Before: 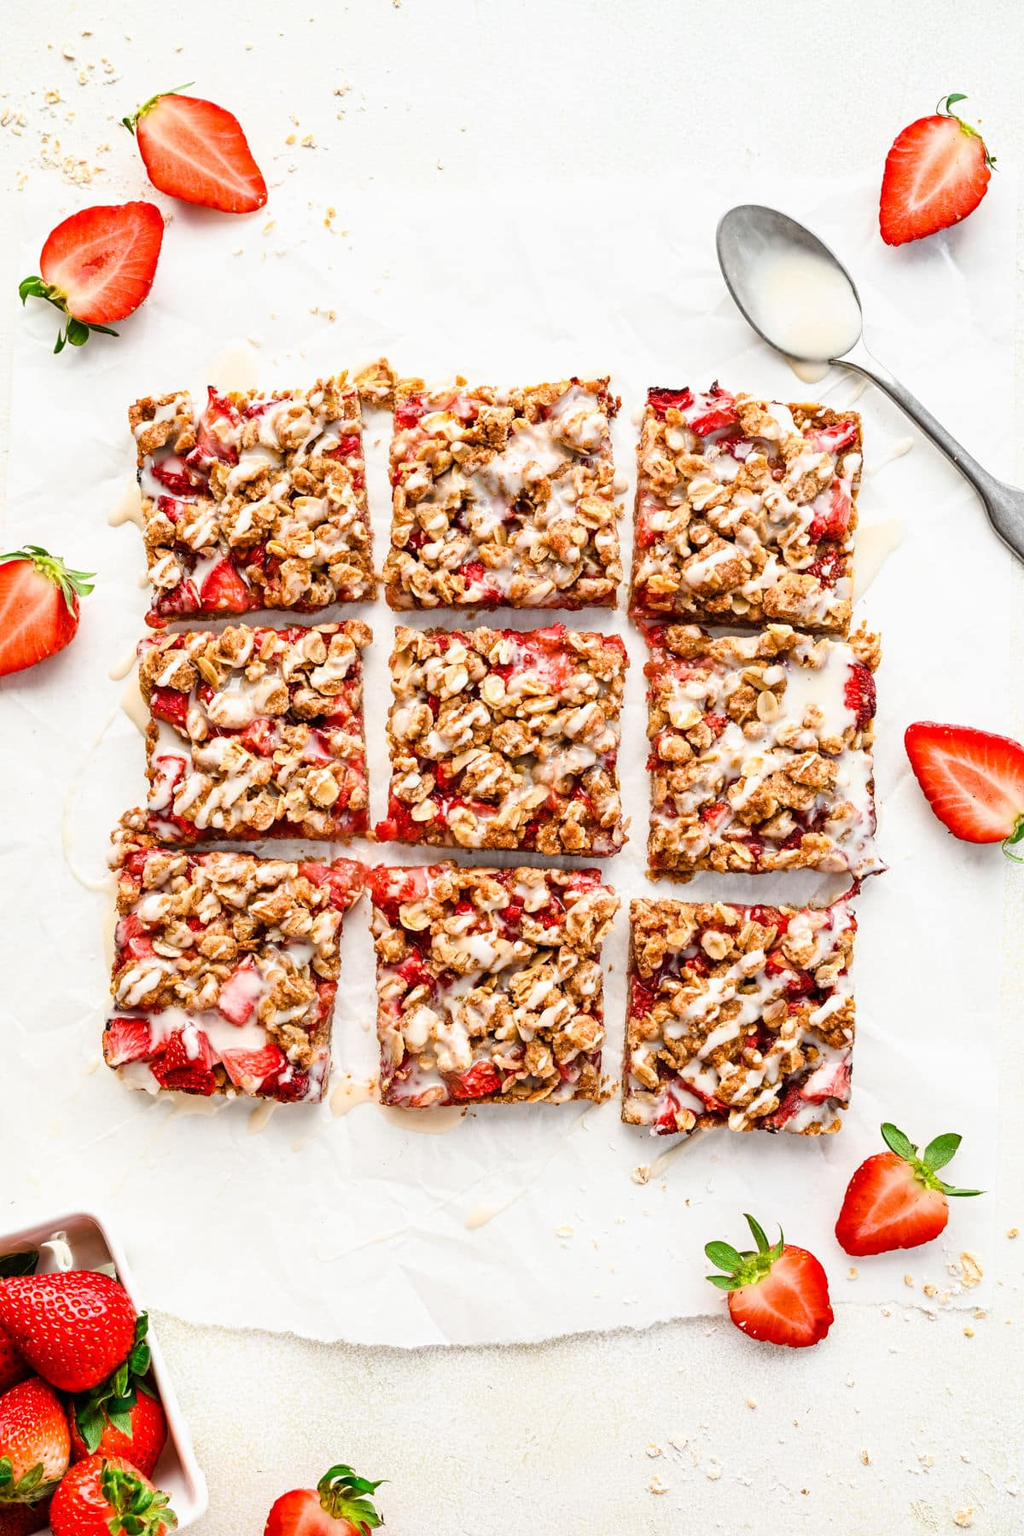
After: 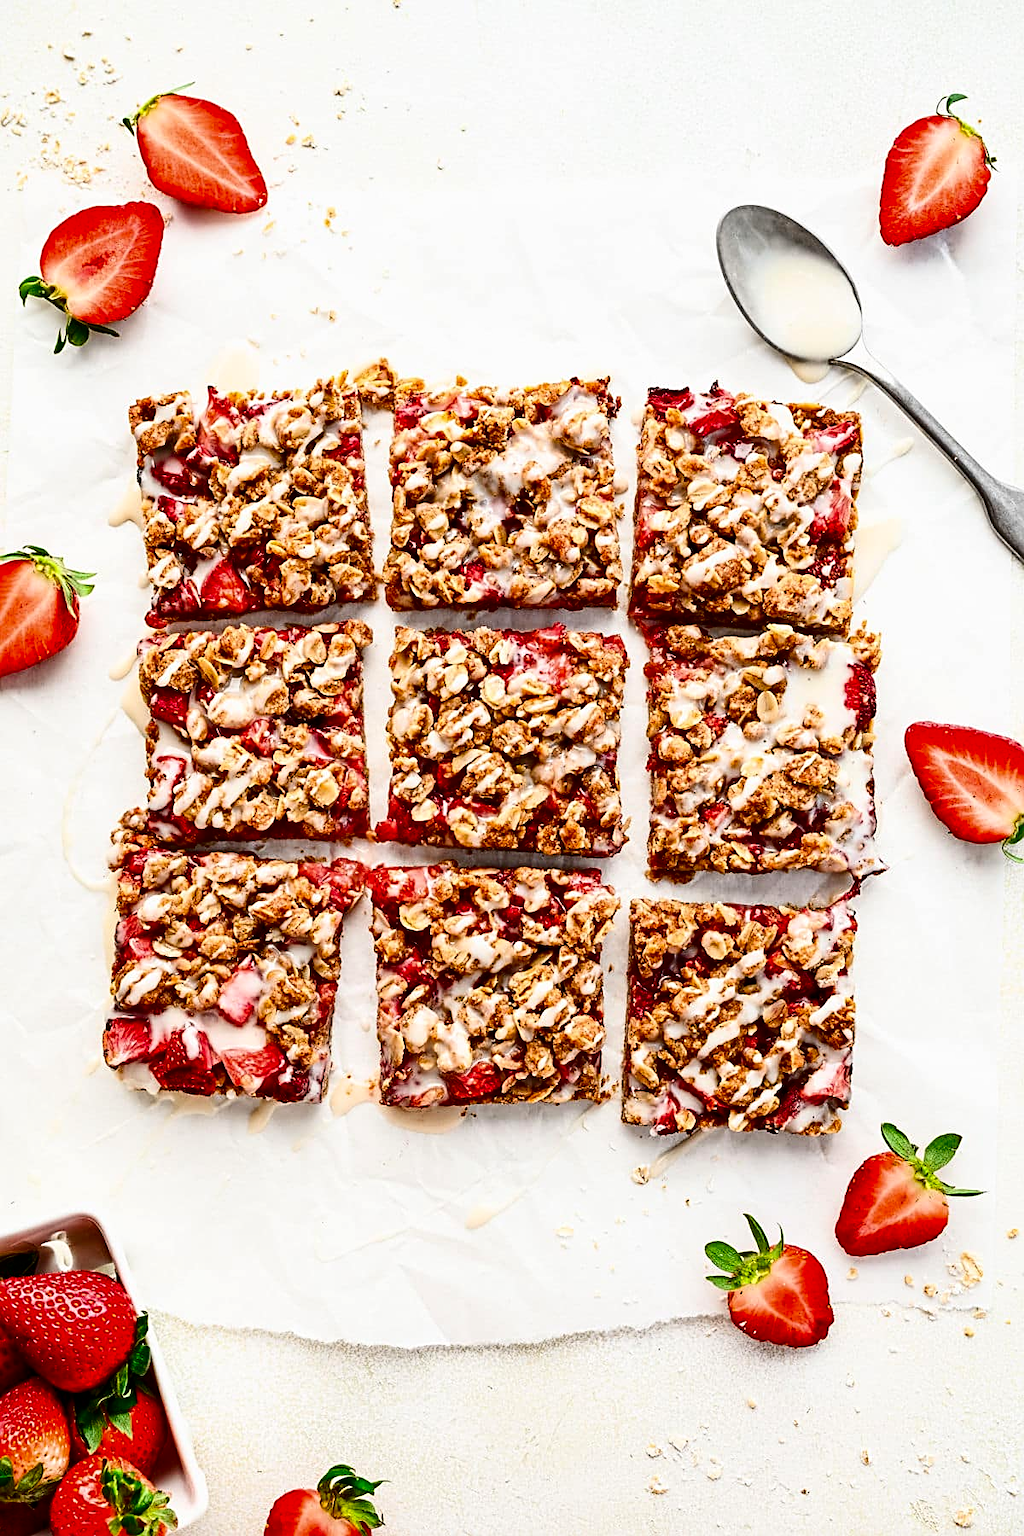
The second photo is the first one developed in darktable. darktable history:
sharpen: on, module defaults
contrast brightness saturation: contrast 0.188, brightness -0.223, saturation 0.112
